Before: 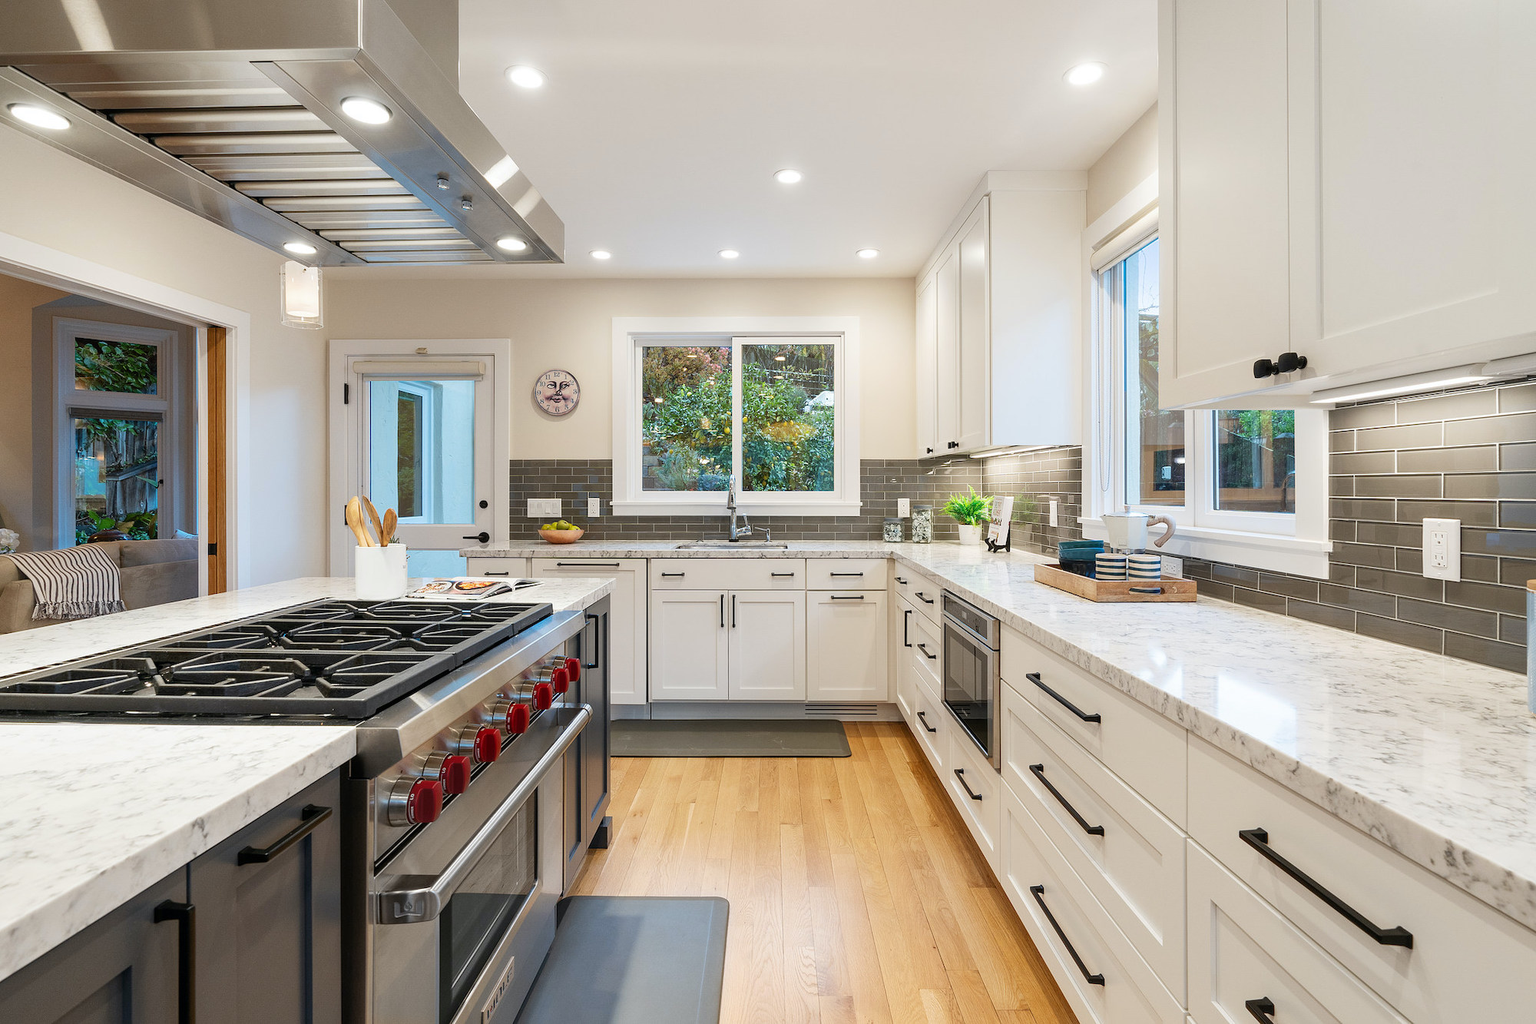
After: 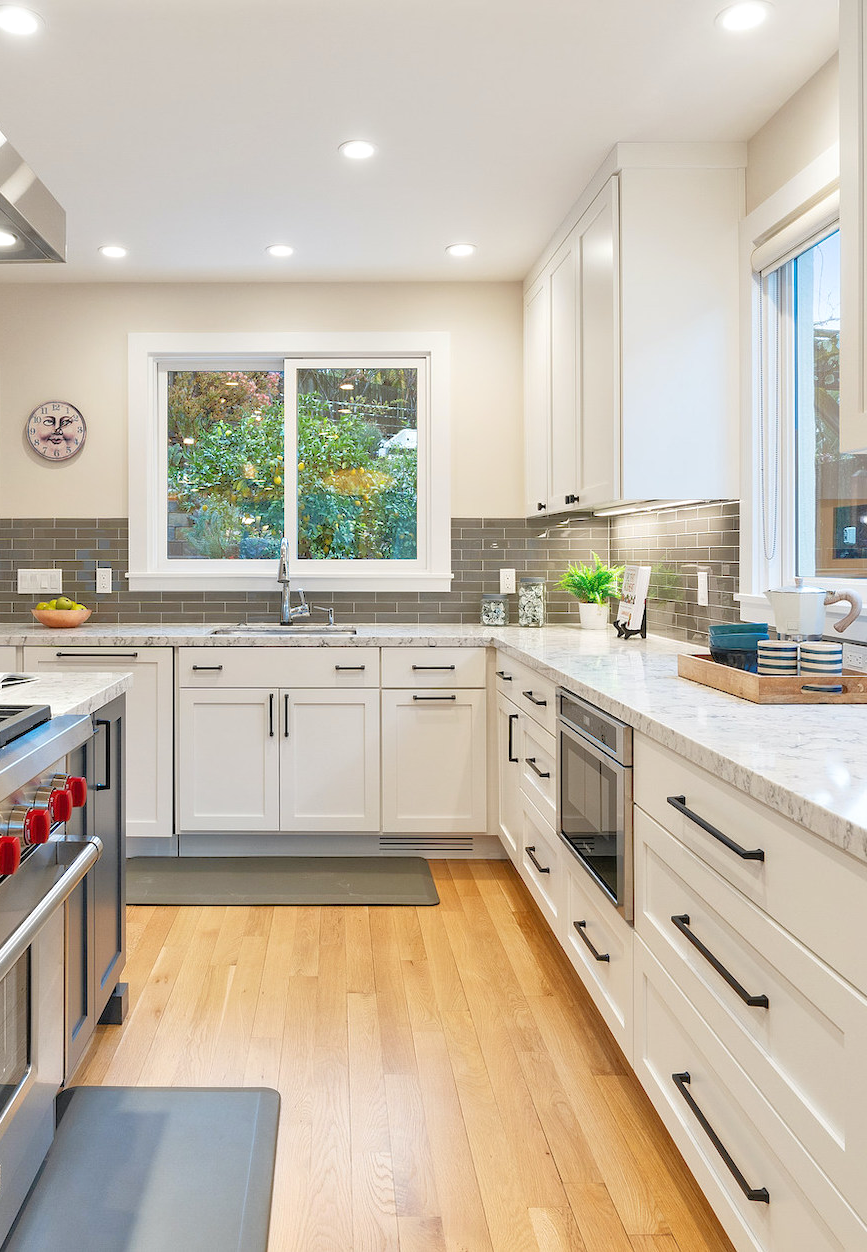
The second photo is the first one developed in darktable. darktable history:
tone equalizer: -7 EV 0.15 EV, -6 EV 0.6 EV, -5 EV 1.15 EV, -4 EV 1.33 EV, -3 EV 1.15 EV, -2 EV 0.6 EV, -1 EV 0.15 EV, mask exposure compensation -0.5 EV
crop: left 33.452%, top 6.025%, right 23.155%
